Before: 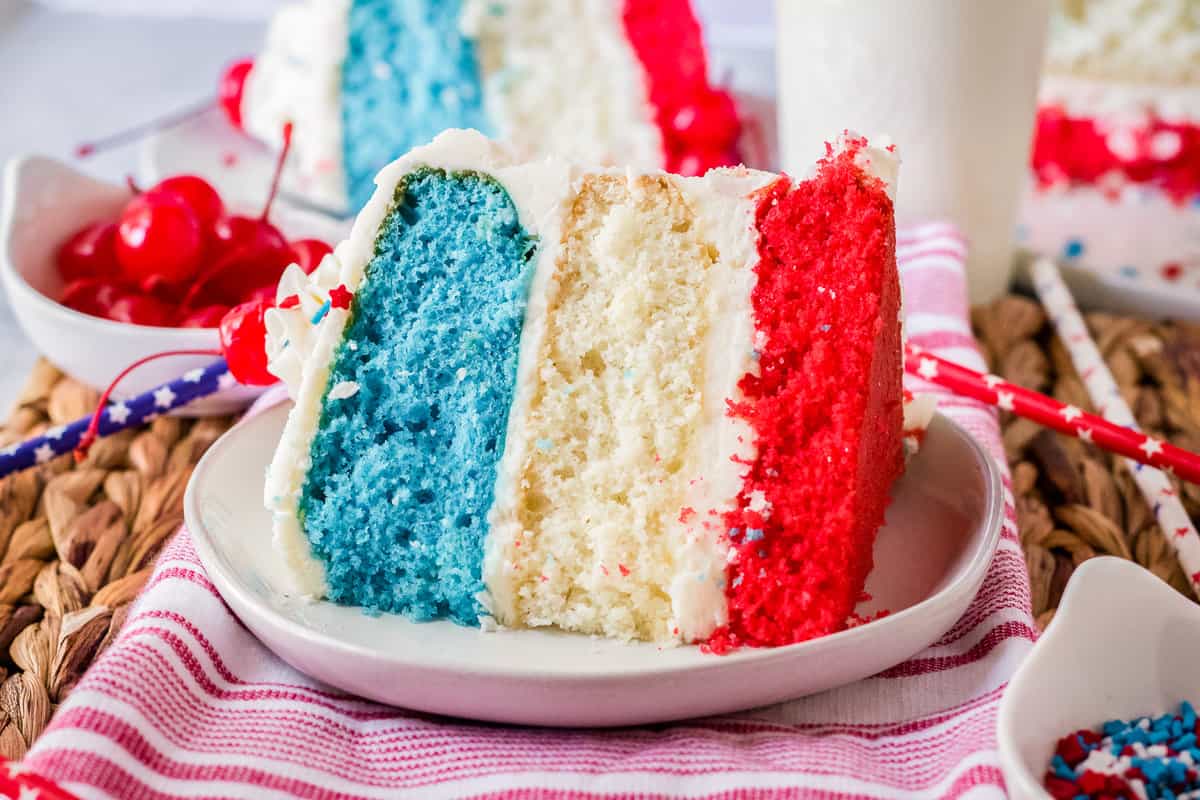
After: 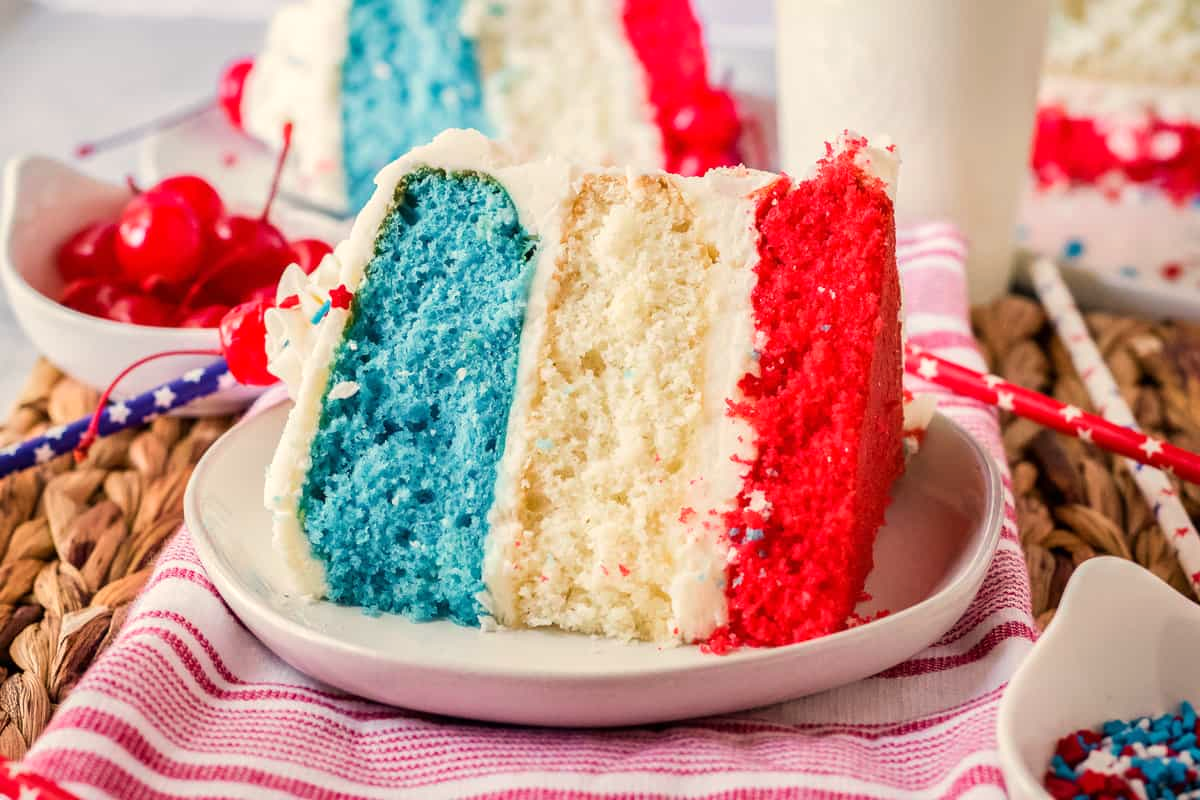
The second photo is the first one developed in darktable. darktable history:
vignetting: fall-off start 116.67%, fall-off radius 59.26%, brightness -0.31, saturation -0.056
white balance: red 1.045, blue 0.932
